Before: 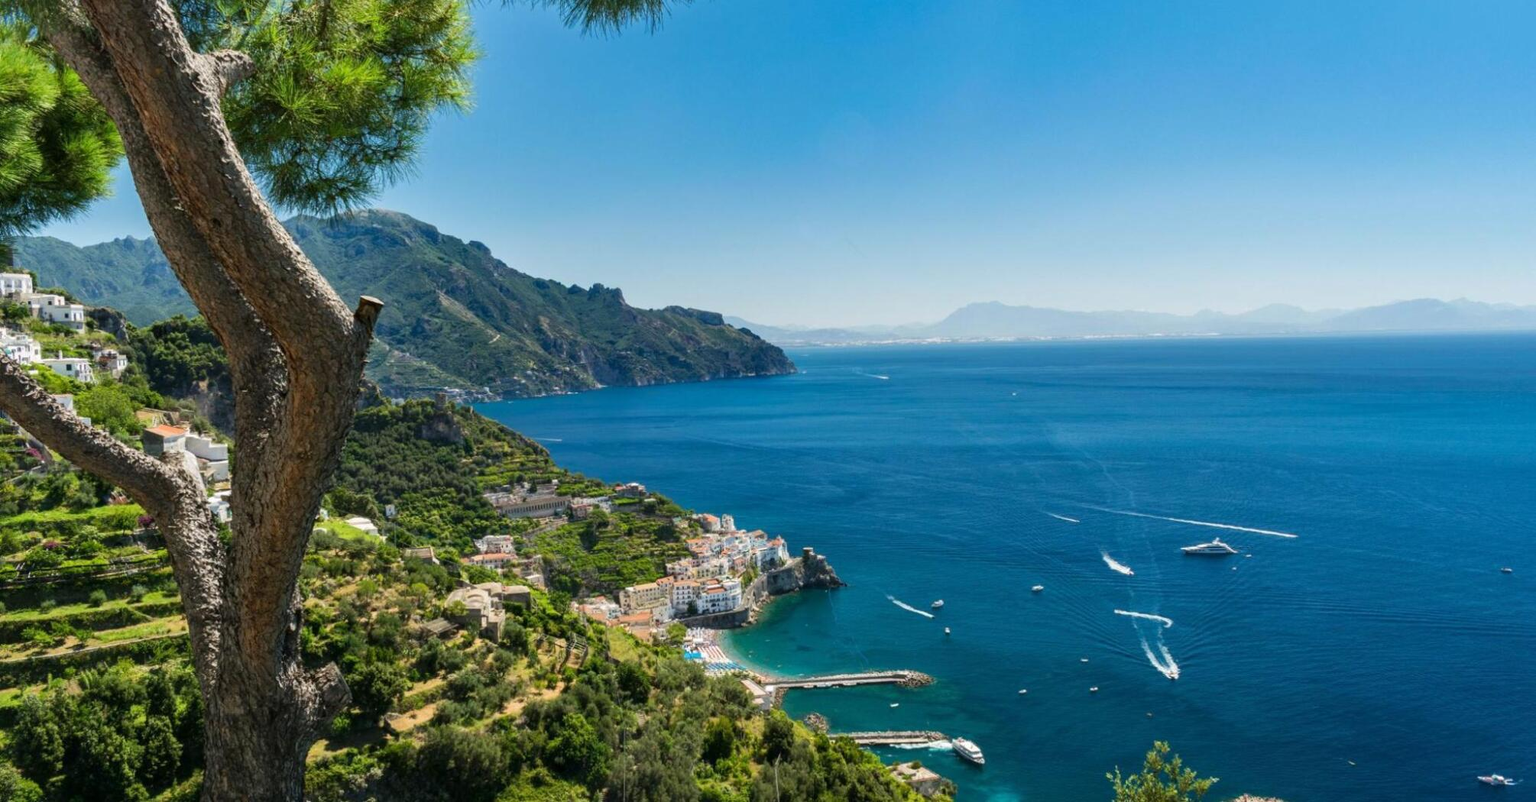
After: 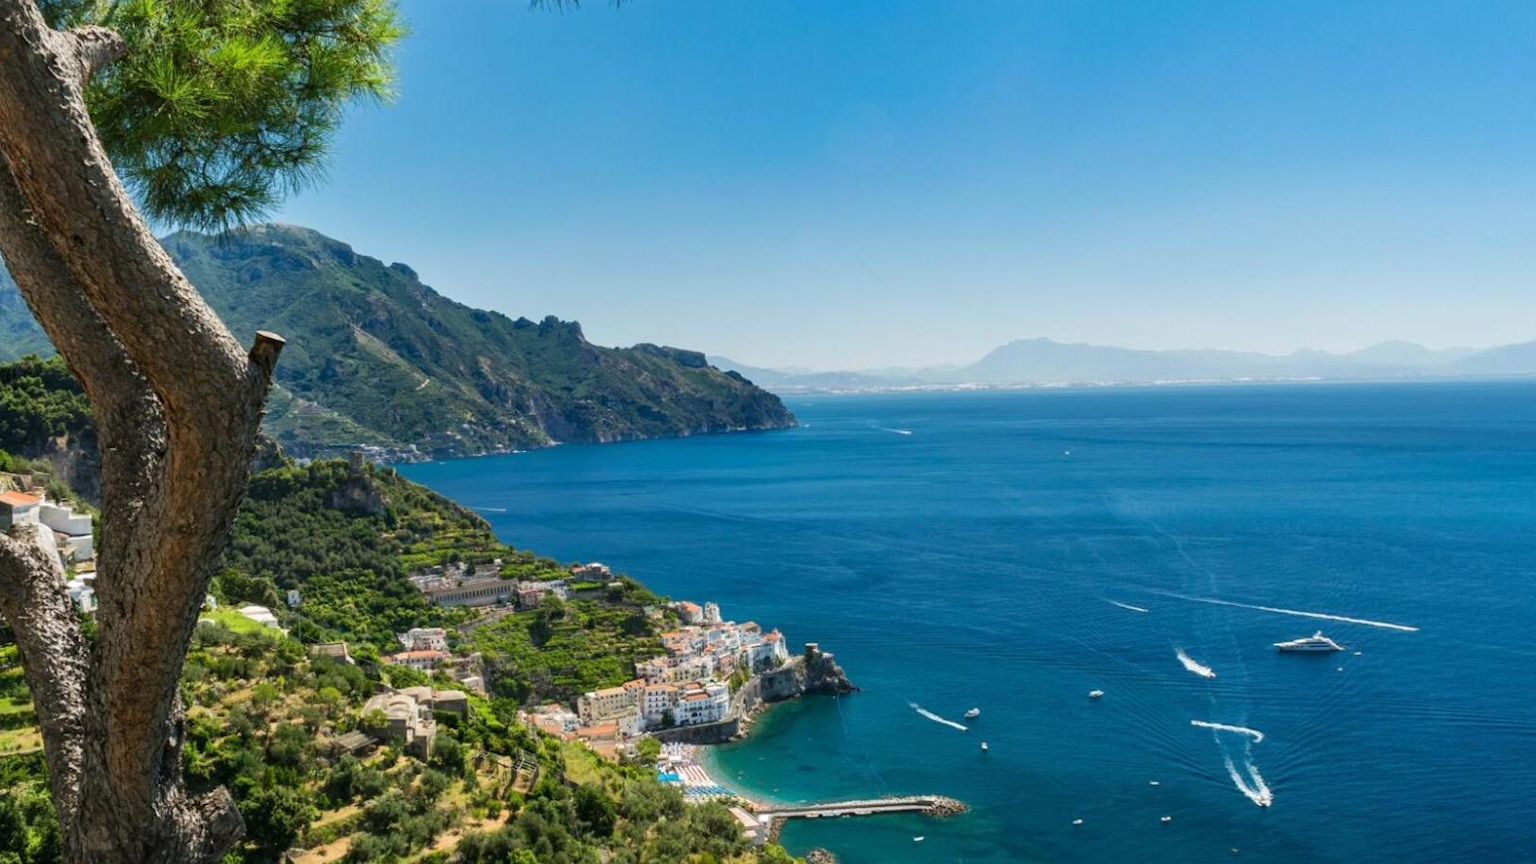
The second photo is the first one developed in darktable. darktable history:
crop: left 10.007%, top 3.646%, right 9.307%, bottom 9.426%
